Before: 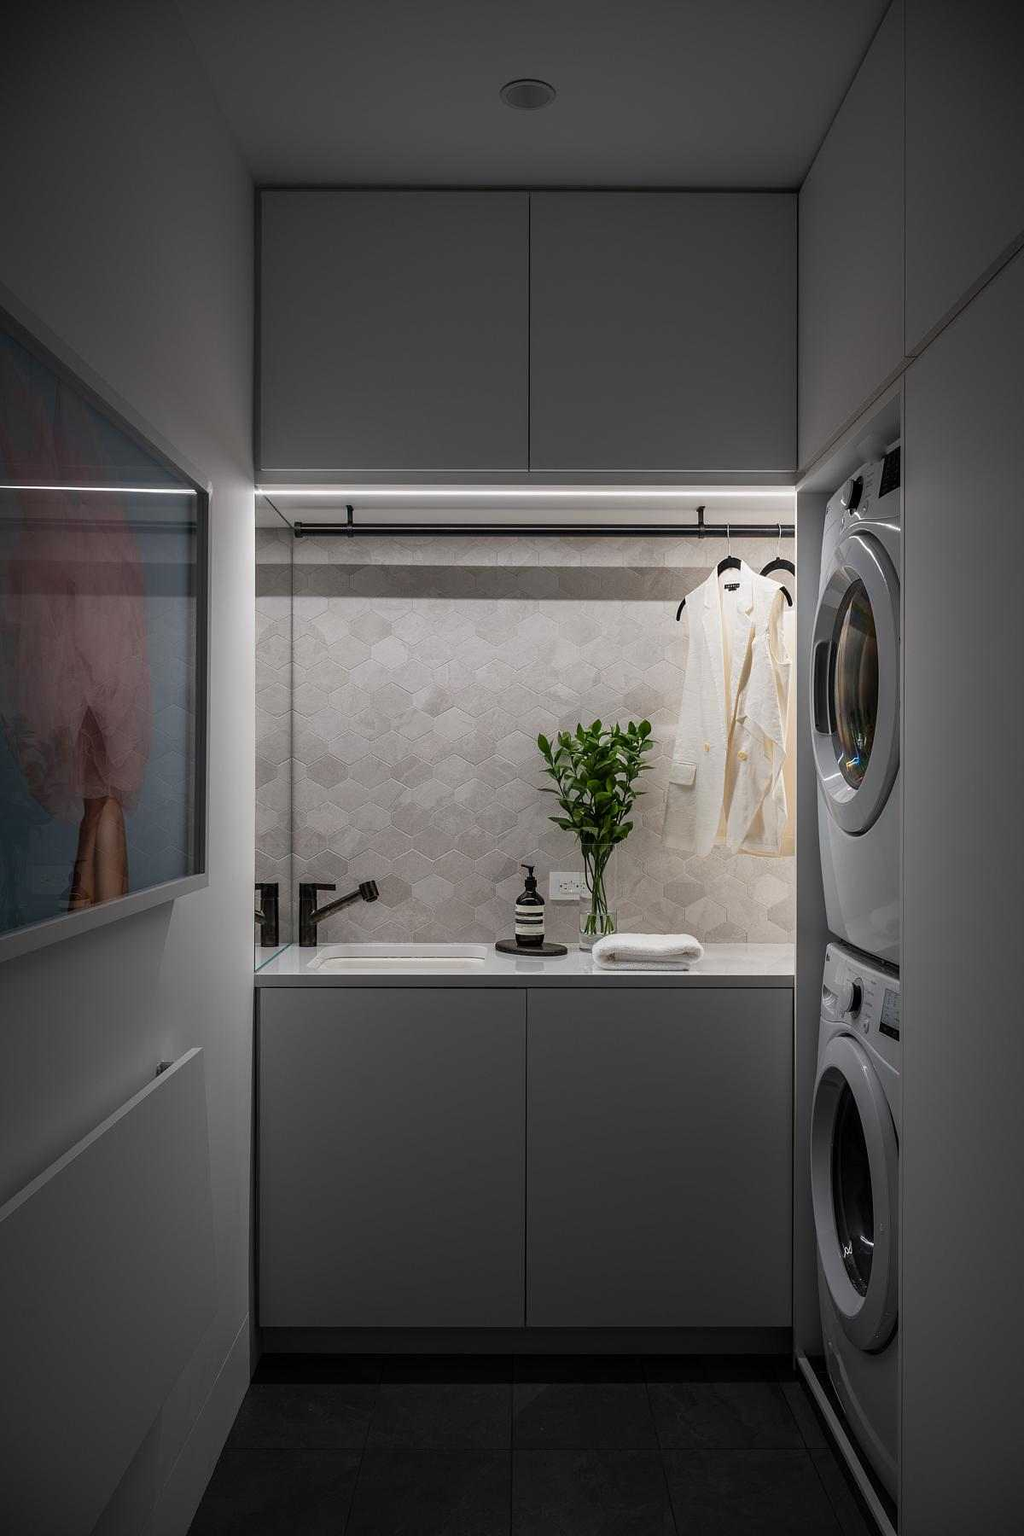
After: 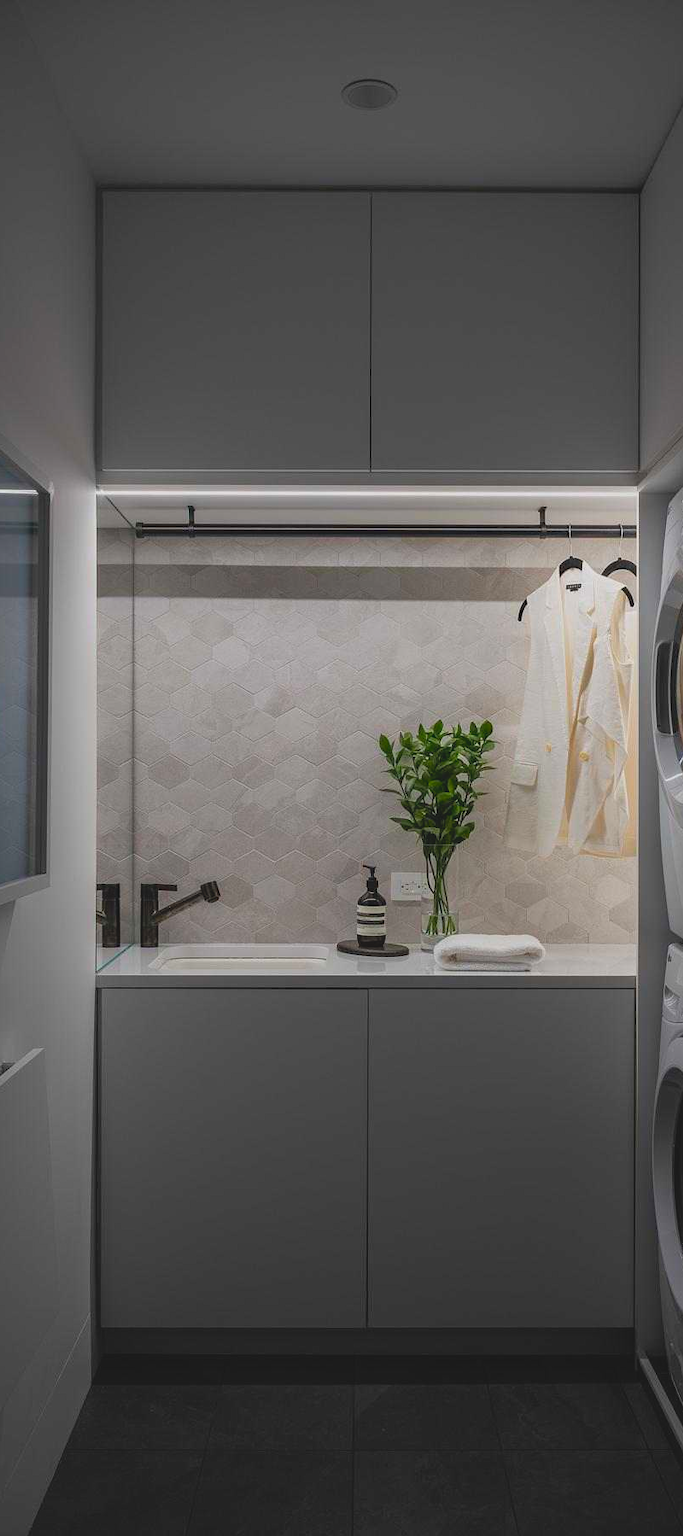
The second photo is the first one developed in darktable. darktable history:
contrast brightness saturation: contrast -0.19, saturation 0.19
color balance: on, module defaults
bloom: size 9%, threshold 100%, strength 7%
crop and rotate: left 15.546%, right 17.787%
